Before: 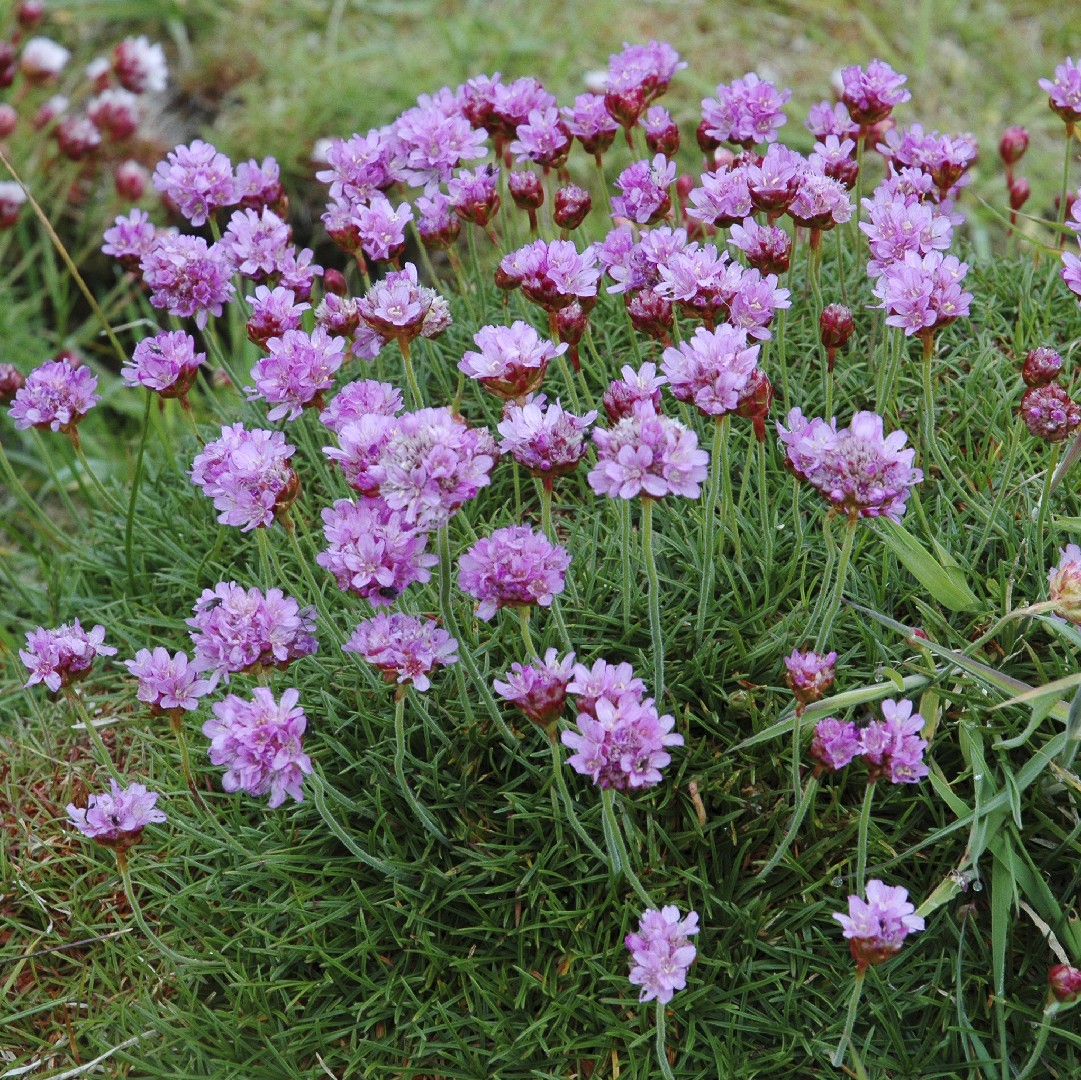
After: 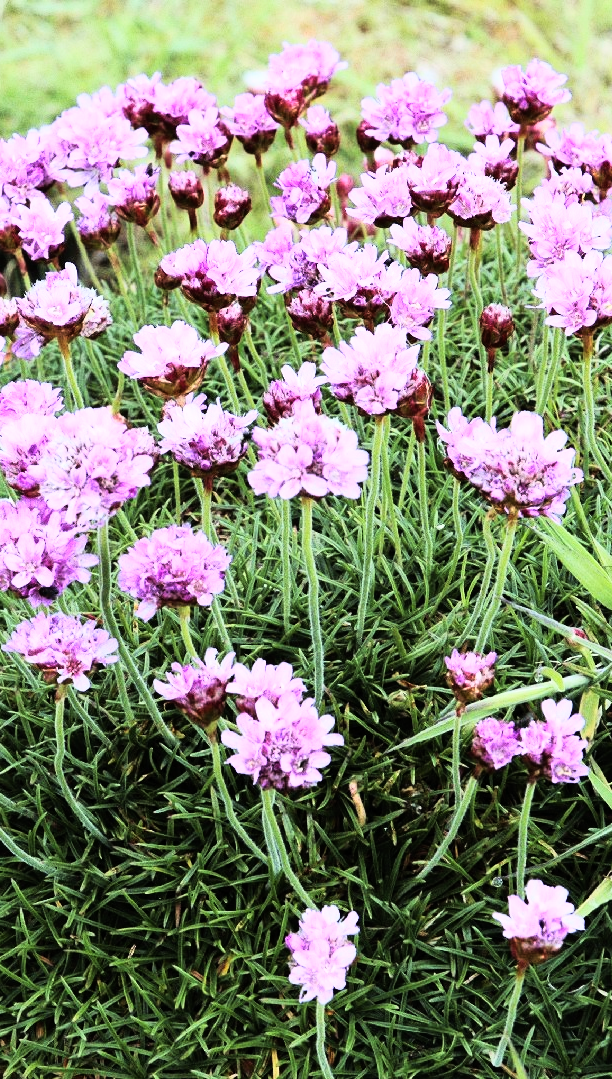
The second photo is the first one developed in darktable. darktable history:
crop: left 31.458%, top 0%, right 11.876%
rgb curve: curves: ch0 [(0, 0) (0.21, 0.15) (0.24, 0.21) (0.5, 0.75) (0.75, 0.96) (0.89, 0.99) (1, 1)]; ch1 [(0, 0.02) (0.21, 0.13) (0.25, 0.2) (0.5, 0.67) (0.75, 0.9) (0.89, 0.97) (1, 1)]; ch2 [(0, 0.02) (0.21, 0.13) (0.25, 0.2) (0.5, 0.67) (0.75, 0.9) (0.89, 0.97) (1, 1)], compensate middle gray true
